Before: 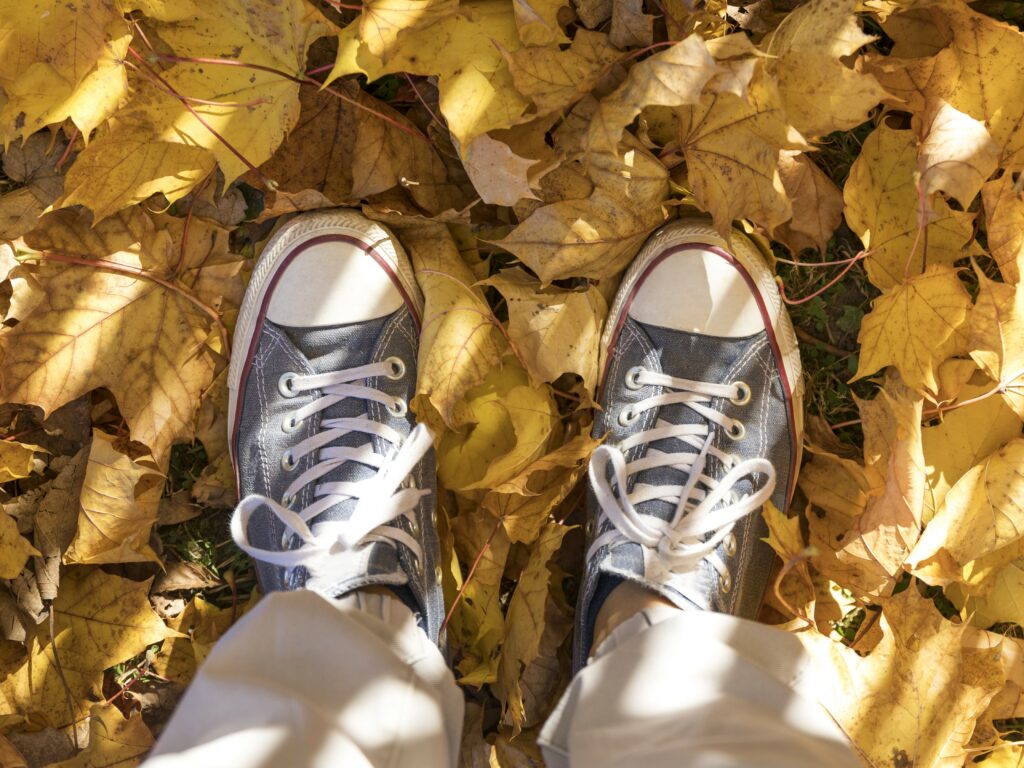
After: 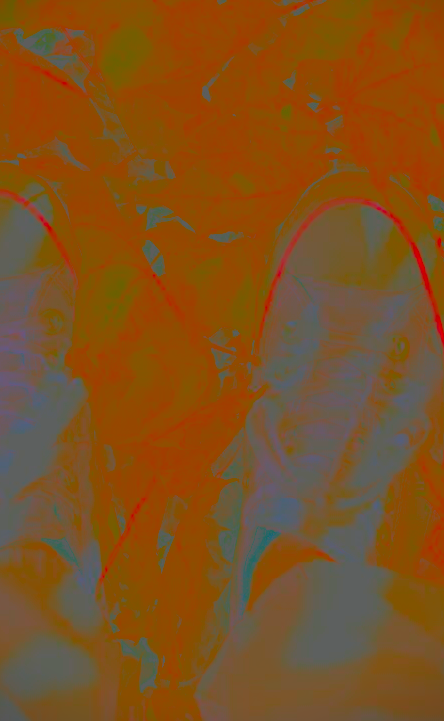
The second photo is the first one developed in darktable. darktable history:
vignetting: fall-off start 100.64%, center (-0.031, -0.048)
crop: left 33.578%, top 6.041%, right 22.983%
contrast brightness saturation: contrast -0.989, brightness -0.163, saturation 0.733
color balance rgb: shadows lift › chroma 9.679%, shadows lift › hue 46.13°, global offset › luminance -0.322%, global offset › chroma 0.11%, global offset › hue 165.03°, perceptual saturation grading › global saturation 25.757%
